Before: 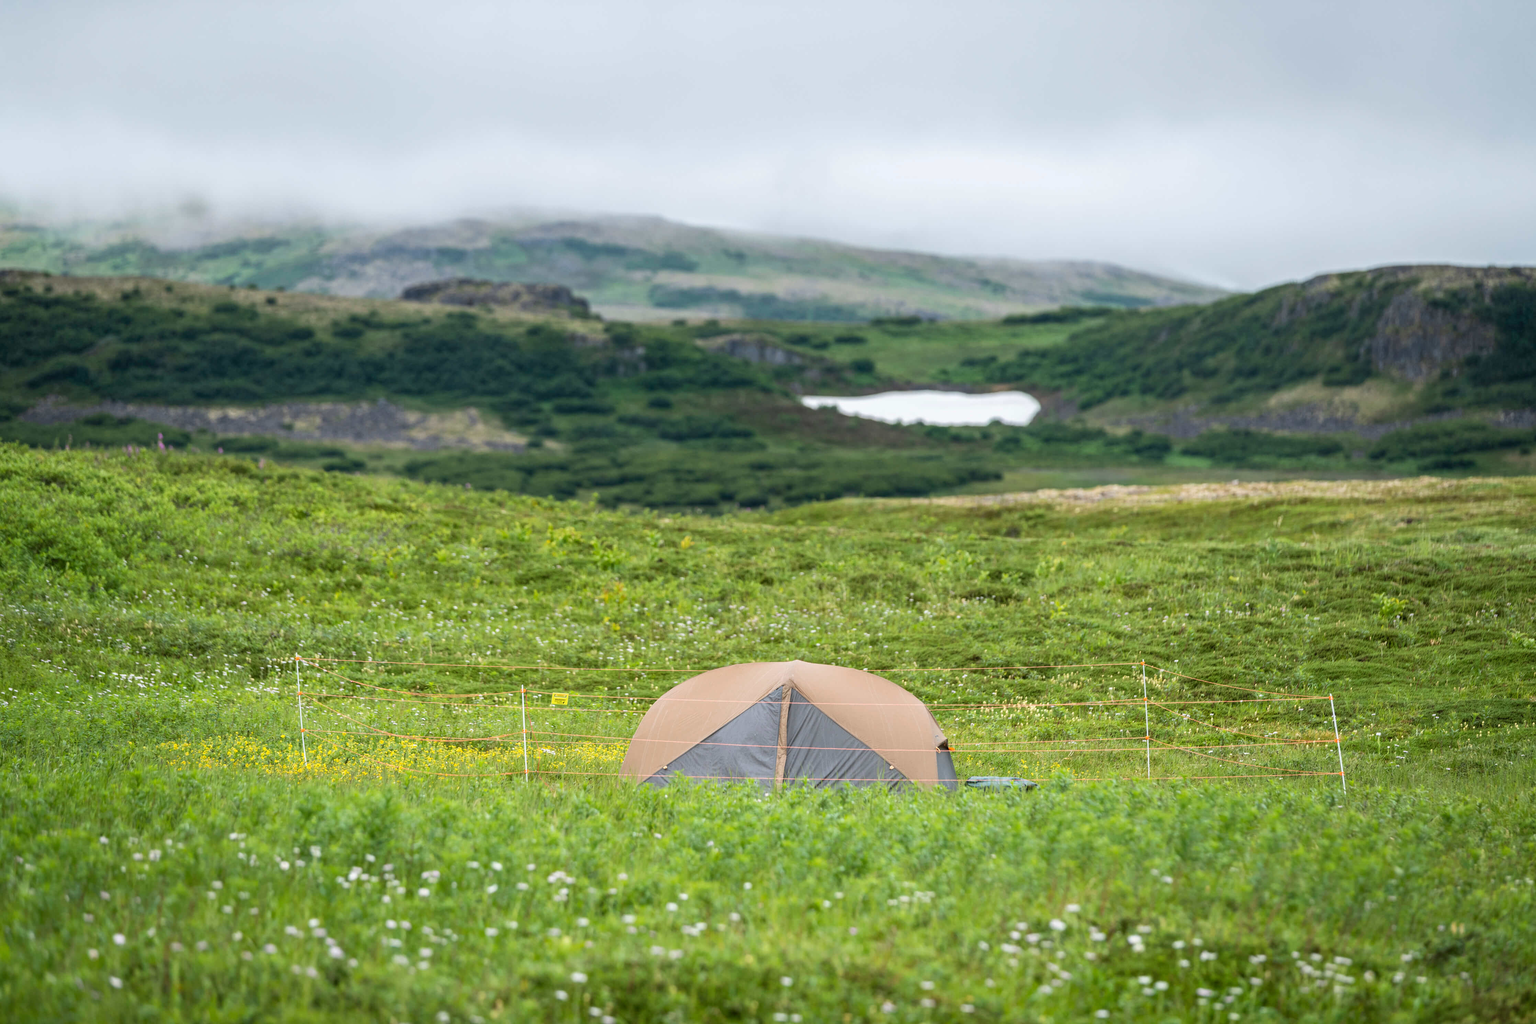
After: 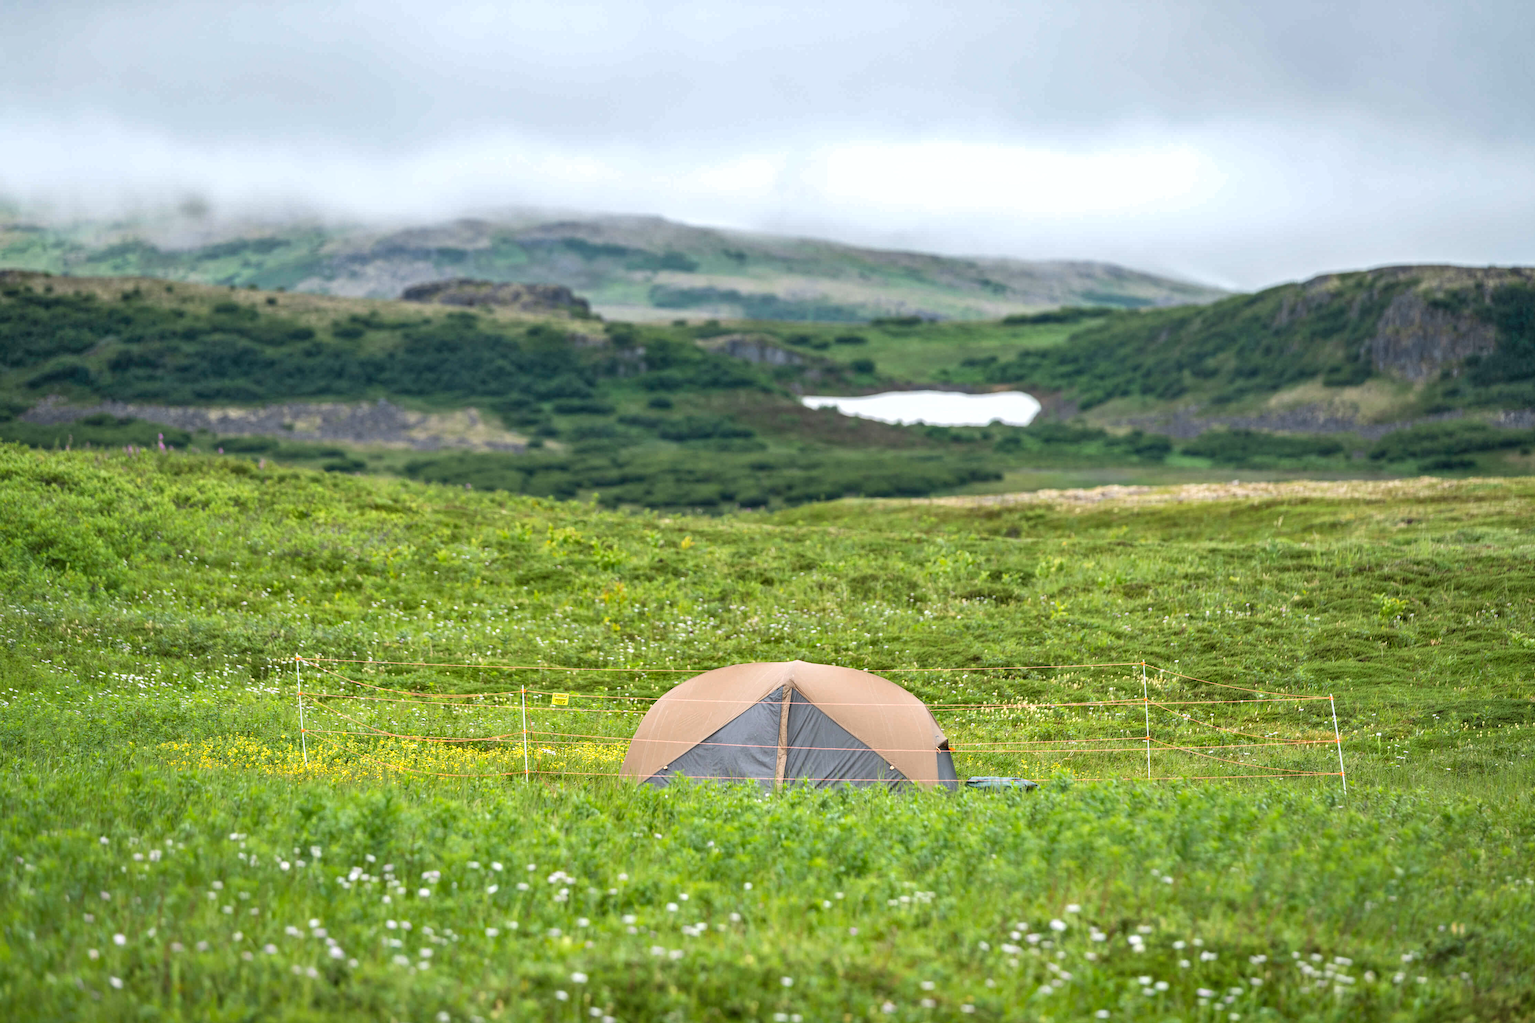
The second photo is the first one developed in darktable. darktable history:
exposure: black level correction 0, exposure 0.3 EV, compensate highlight preservation false
shadows and highlights: low approximation 0.01, soften with gaussian
